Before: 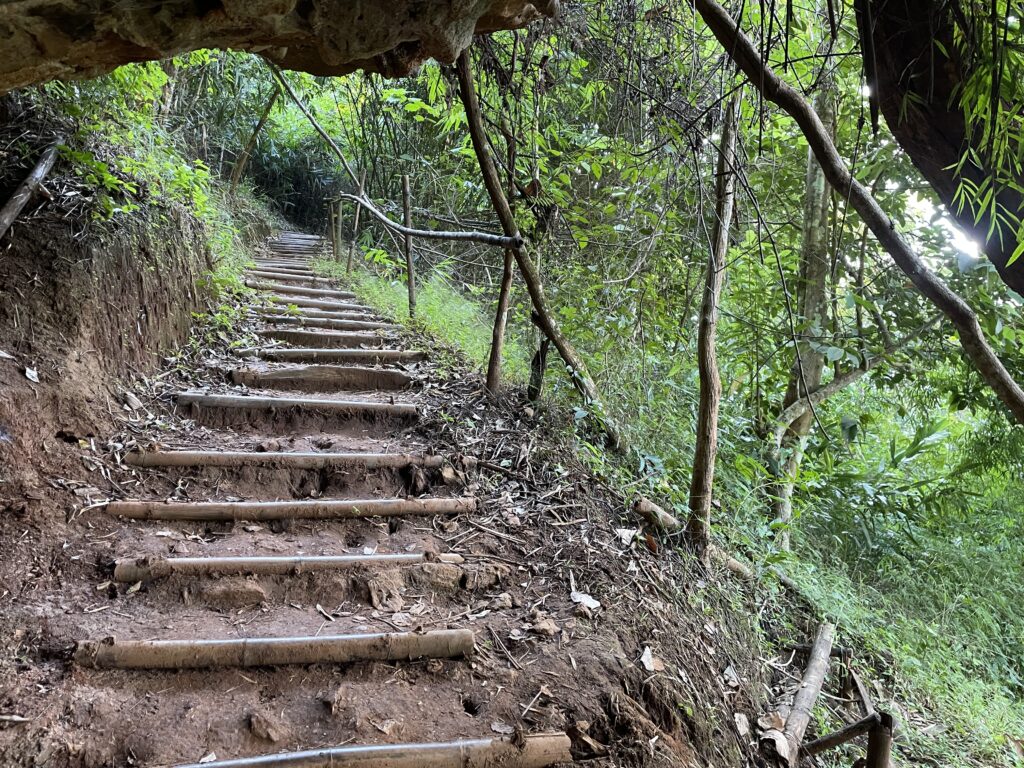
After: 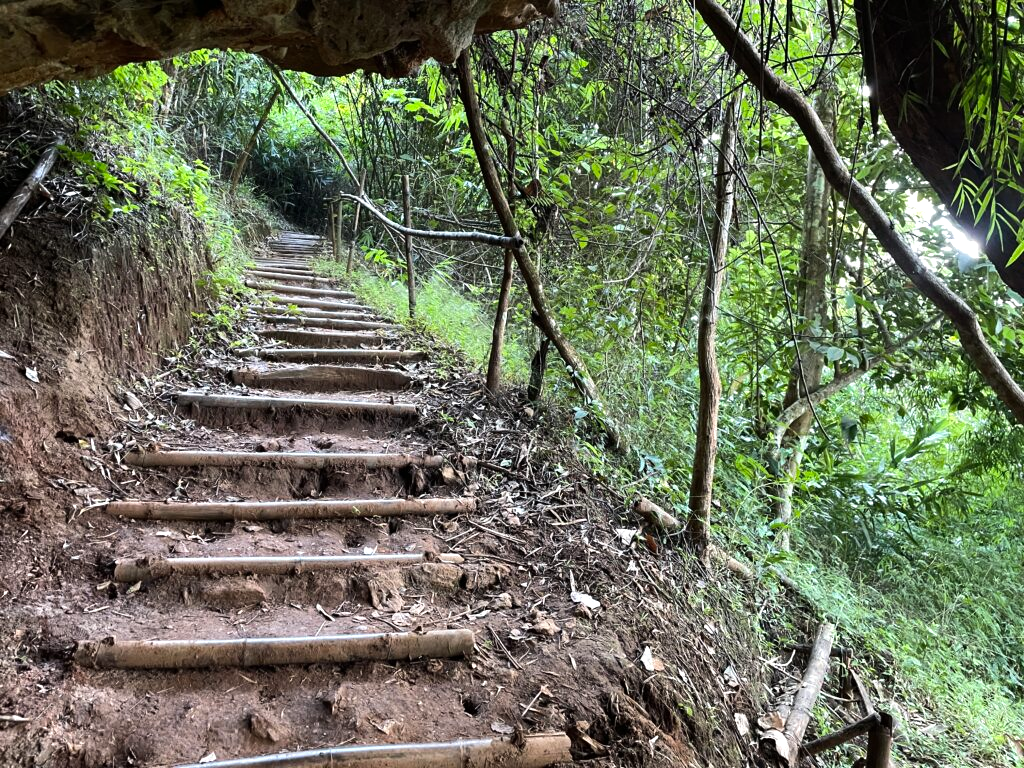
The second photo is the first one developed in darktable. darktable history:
contrast brightness saturation: saturation -0.068
tone equalizer: -8 EV -0.401 EV, -7 EV -0.414 EV, -6 EV -0.331 EV, -5 EV -0.244 EV, -3 EV 0.213 EV, -2 EV 0.338 EV, -1 EV 0.405 EV, +0 EV 0.439 EV, edges refinement/feathering 500, mask exposure compensation -1.57 EV, preserve details no
